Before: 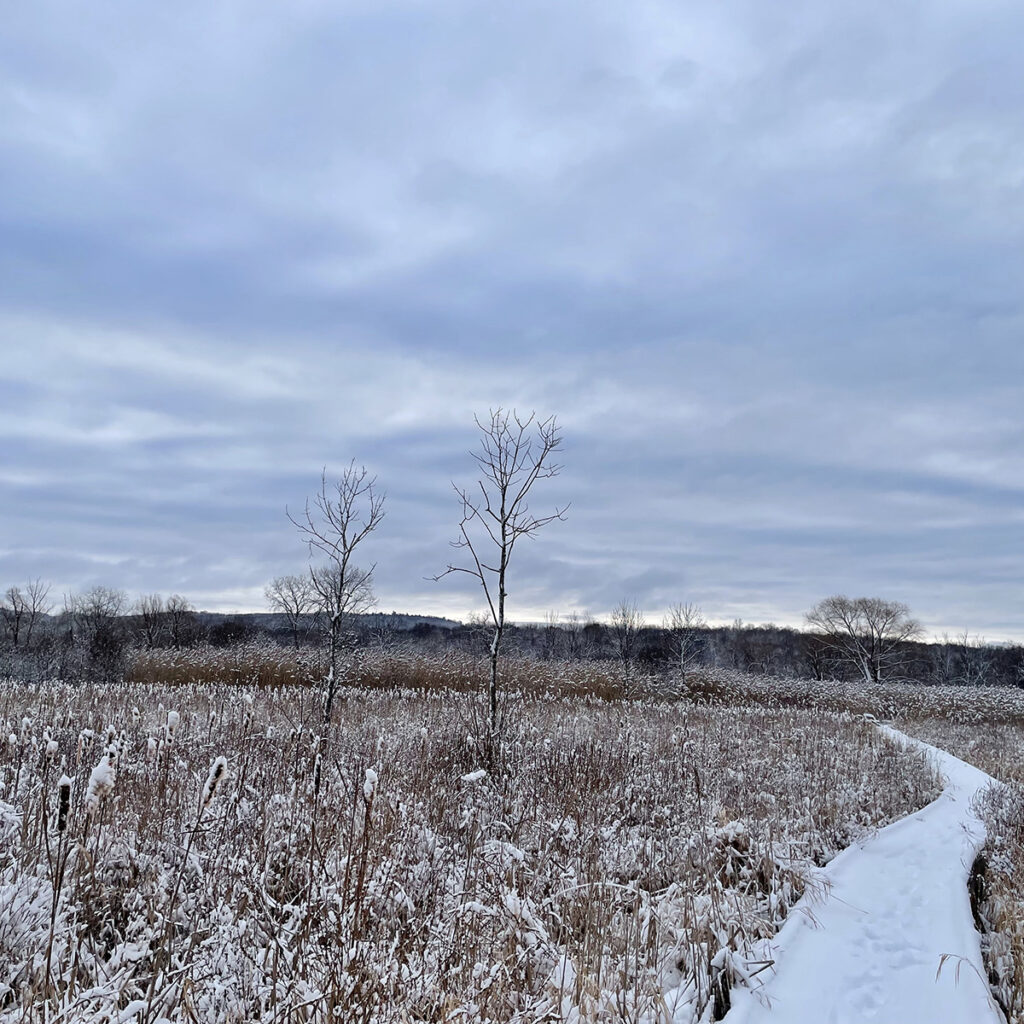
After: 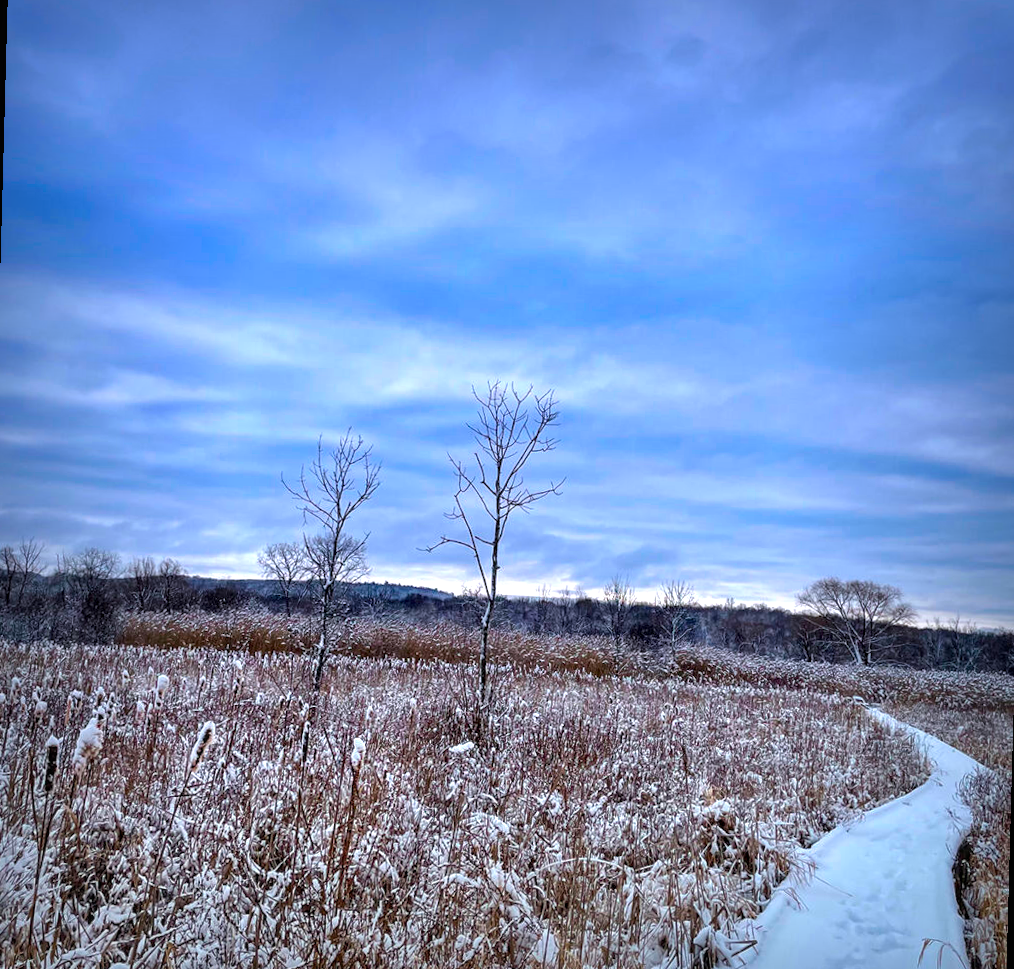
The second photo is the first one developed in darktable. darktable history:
rotate and perspective: rotation 1.57°, crop left 0.018, crop right 0.982, crop top 0.039, crop bottom 0.961
graduated density: hue 238.83°, saturation 50%
local contrast: detail 130%
vignetting: fall-off start 53.2%, brightness -0.594, saturation 0, automatic ratio true, width/height ratio 1.313, shape 0.22, unbound false
color balance rgb: linear chroma grading › global chroma 20%, perceptual saturation grading › global saturation 25%, perceptual brilliance grading › global brilliance 20%, global vibrance 20%
